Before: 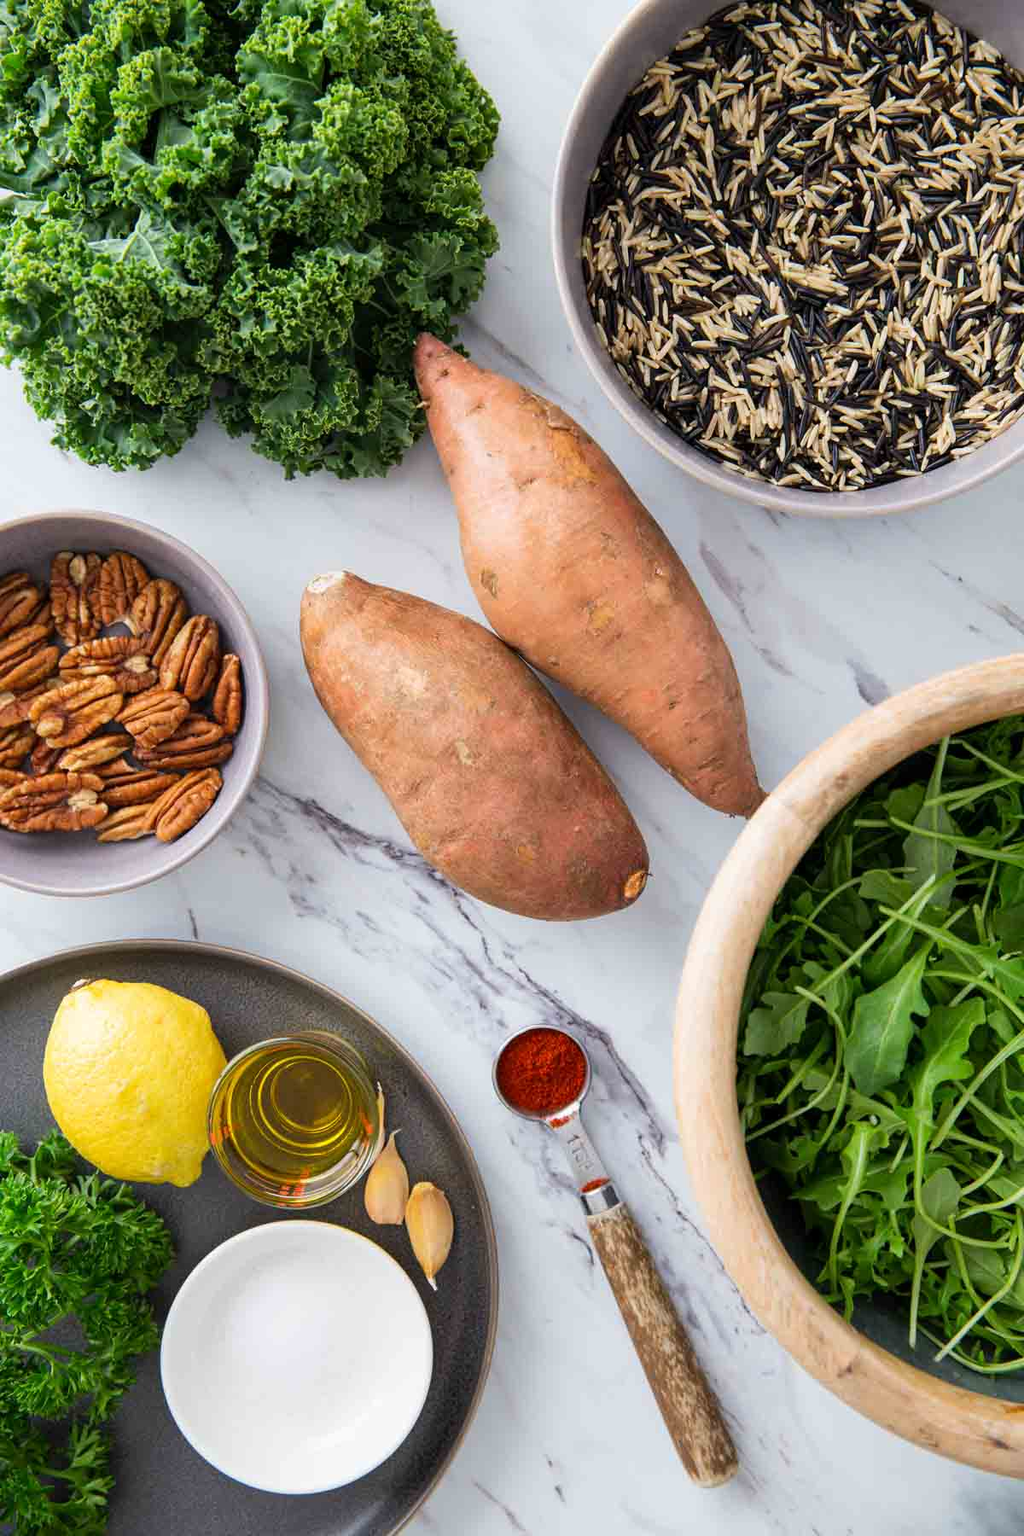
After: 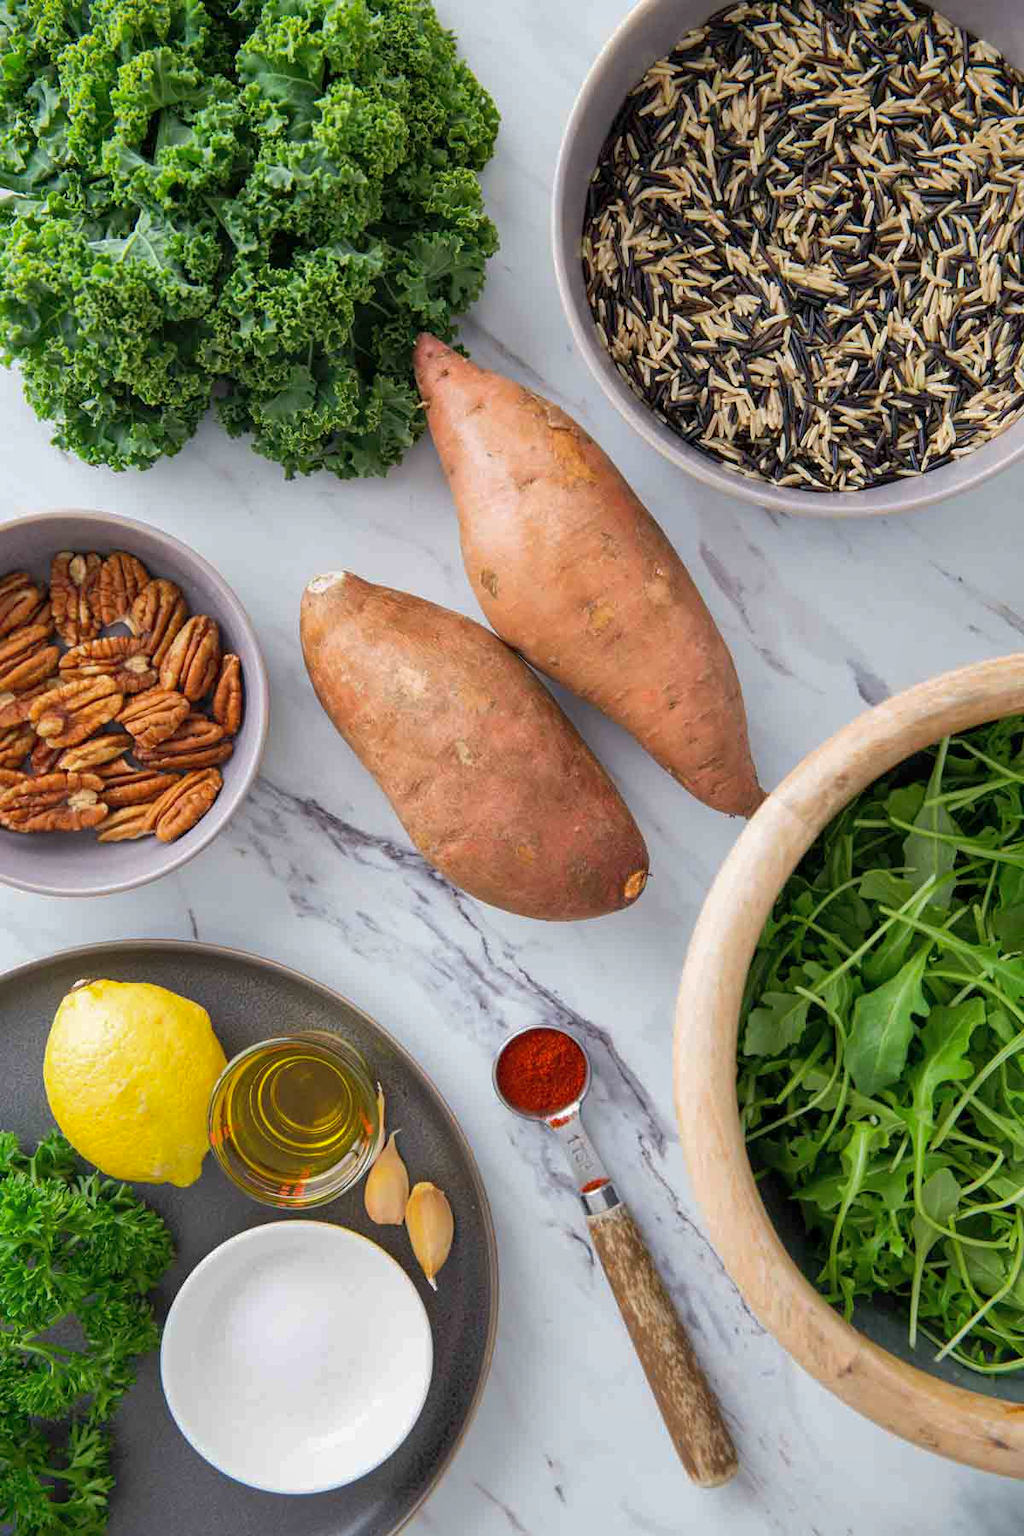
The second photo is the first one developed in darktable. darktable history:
shadows and highlights: shadows color adjustment 98.01%, highlights color adjustment 57.75%
